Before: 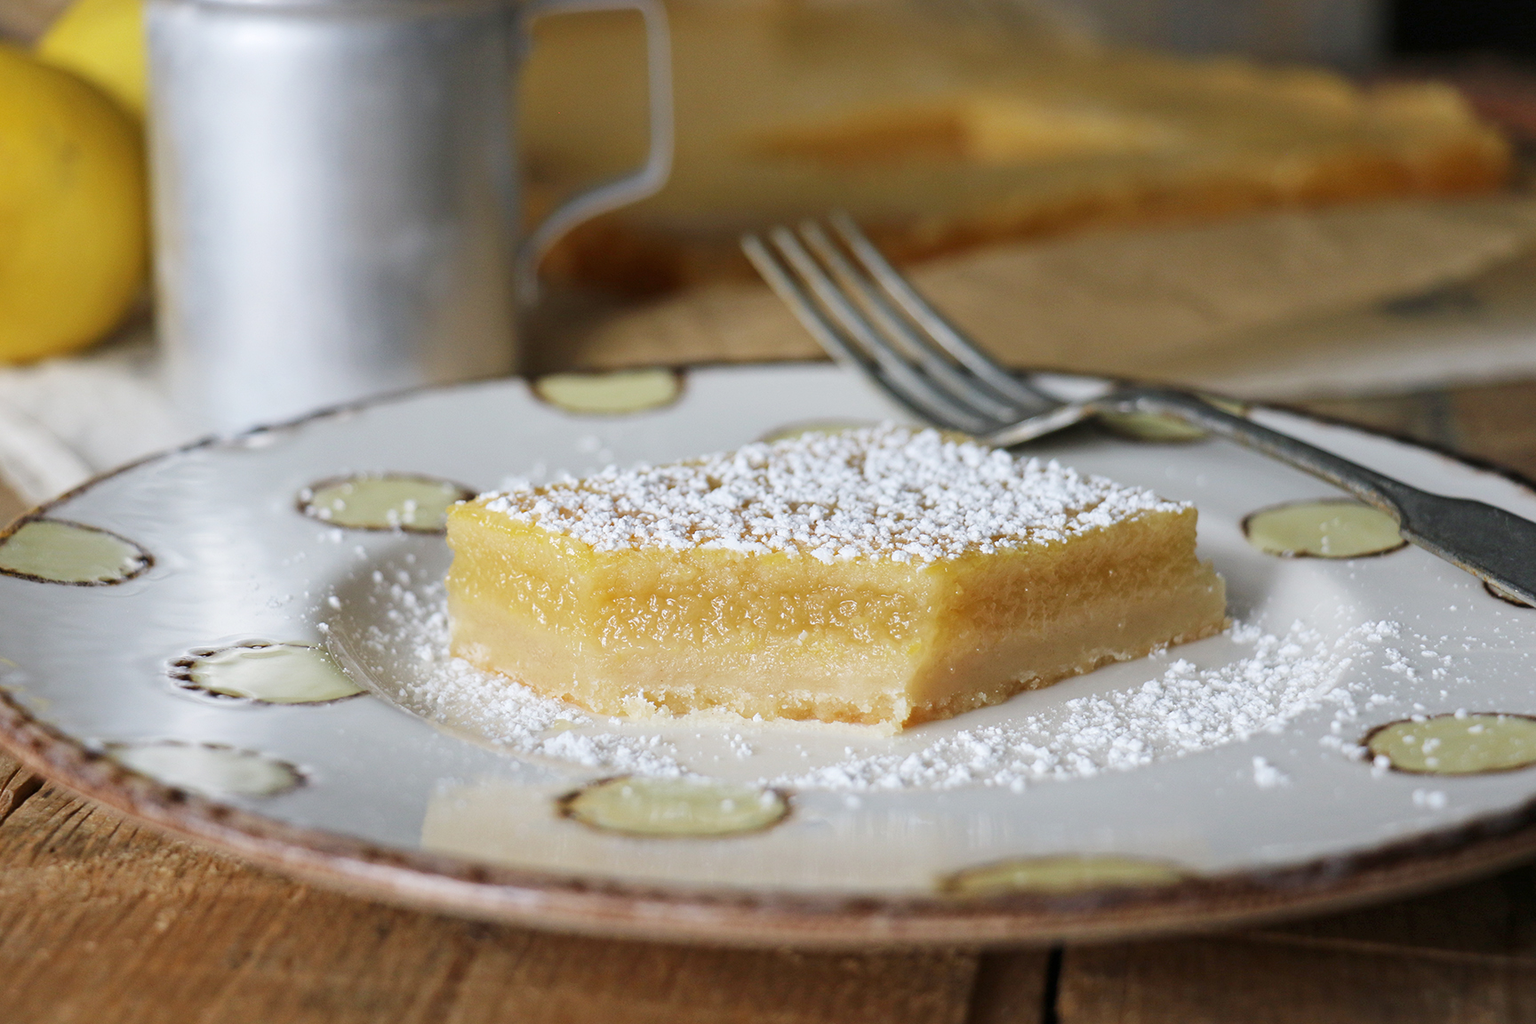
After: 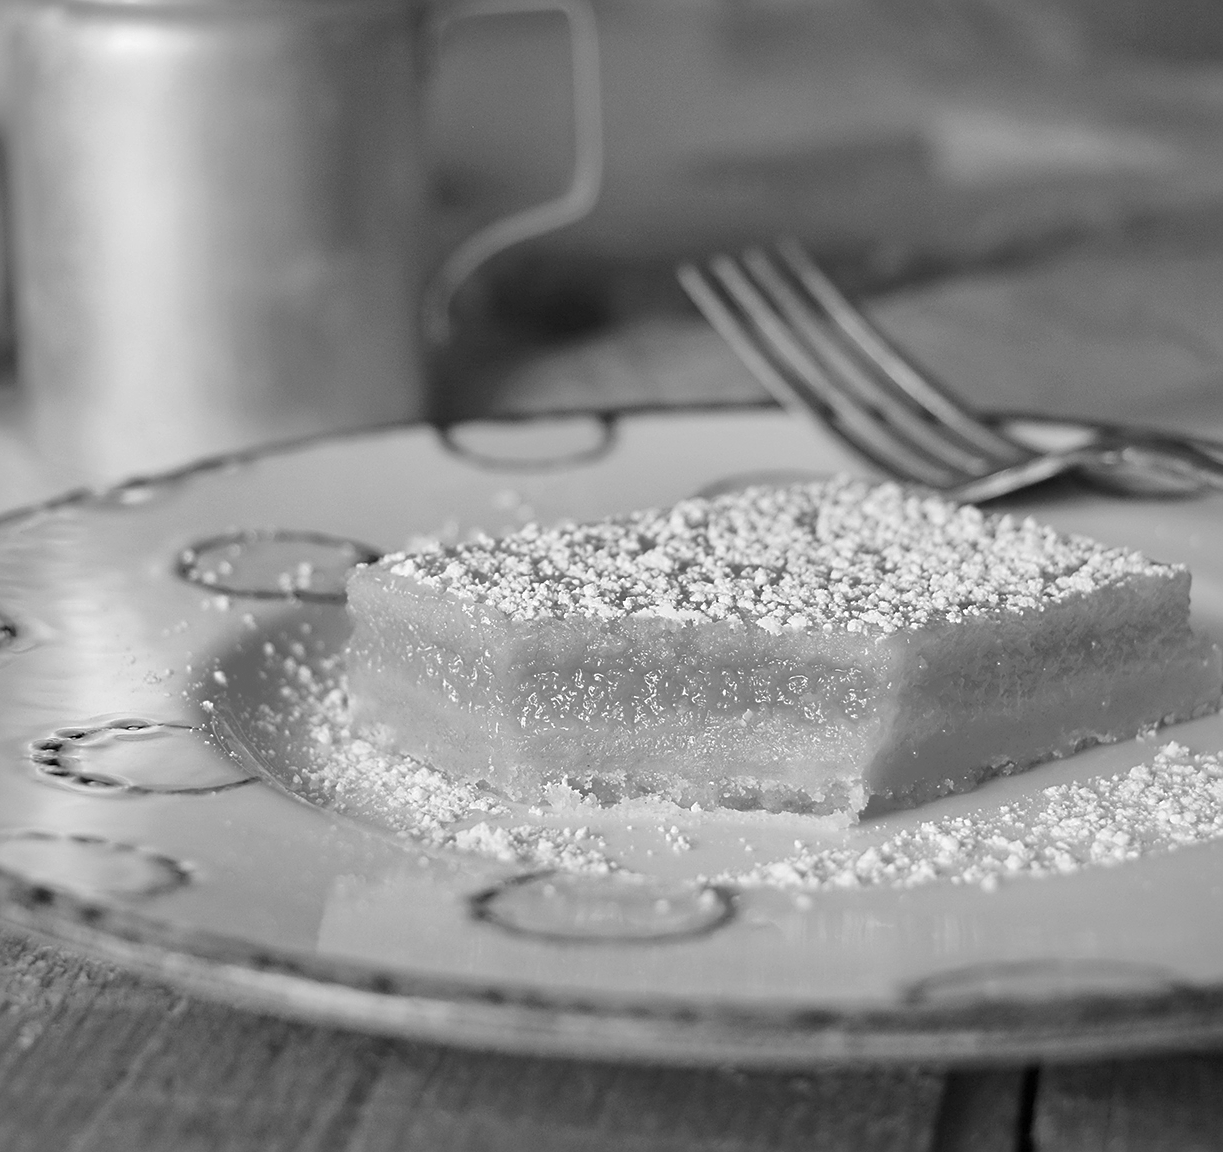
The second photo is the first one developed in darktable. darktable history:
crop and rotate: left 9.061%, right 20.142%
tone curve: curves: ch0 [(0, 0) (0.003, 0.003) (0.011, 0.011) (0.025, 0.026) (0.044, 0.046) (0.069, 0.071) (0.1, 0.103) (0.136, 0.14) (0.177, 0.183) (0.224, 0.231) (0.277, 0.286) (0.335, 0.346) (0.399, 0.412) (0.468, 0.483) (0.543, 0.56) (0.623, 0.643) (0.709, 0.732) (0.801, 0.826) (0.898, 0.917) (1, 1)], preserve colors none
sharpen: on, module defaults
shadows and highlights: shadows 40, highlights -60
monochrome: on, module defaults
